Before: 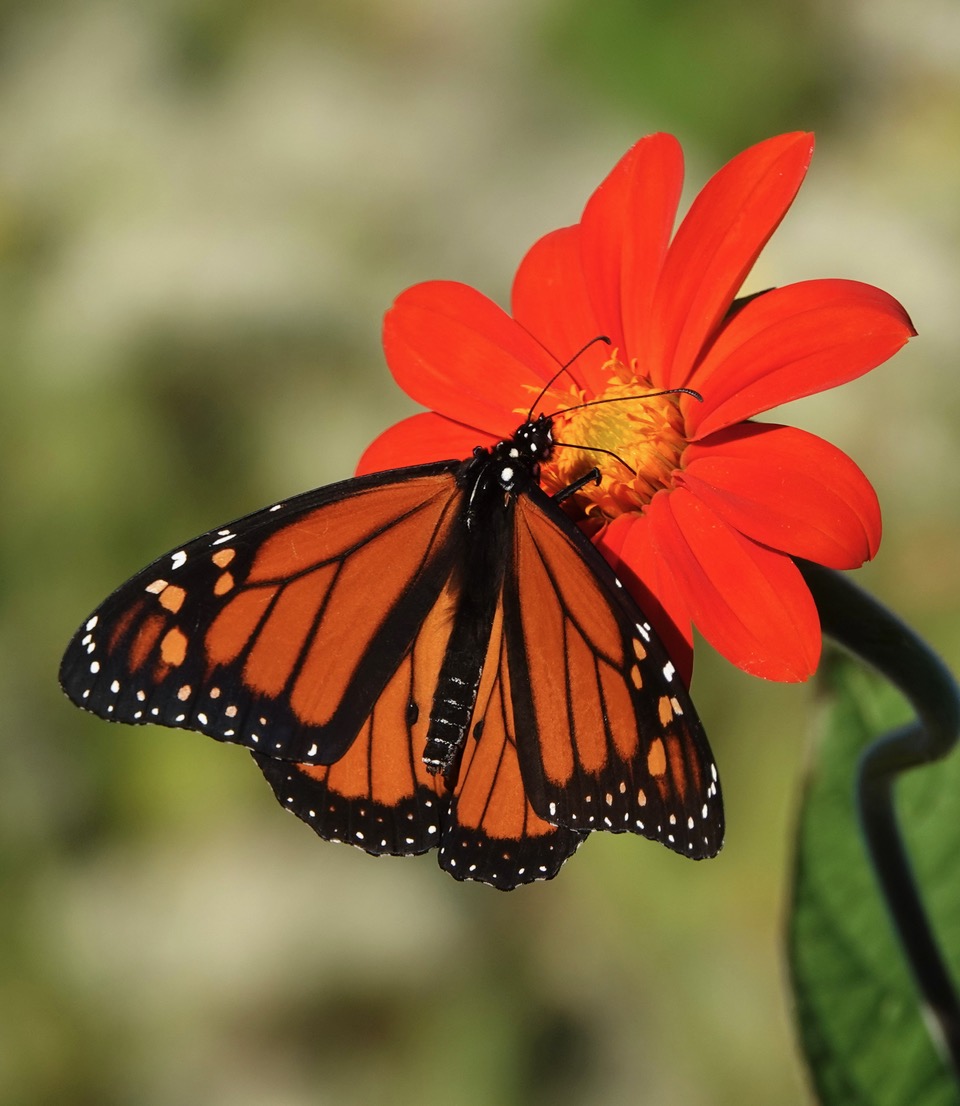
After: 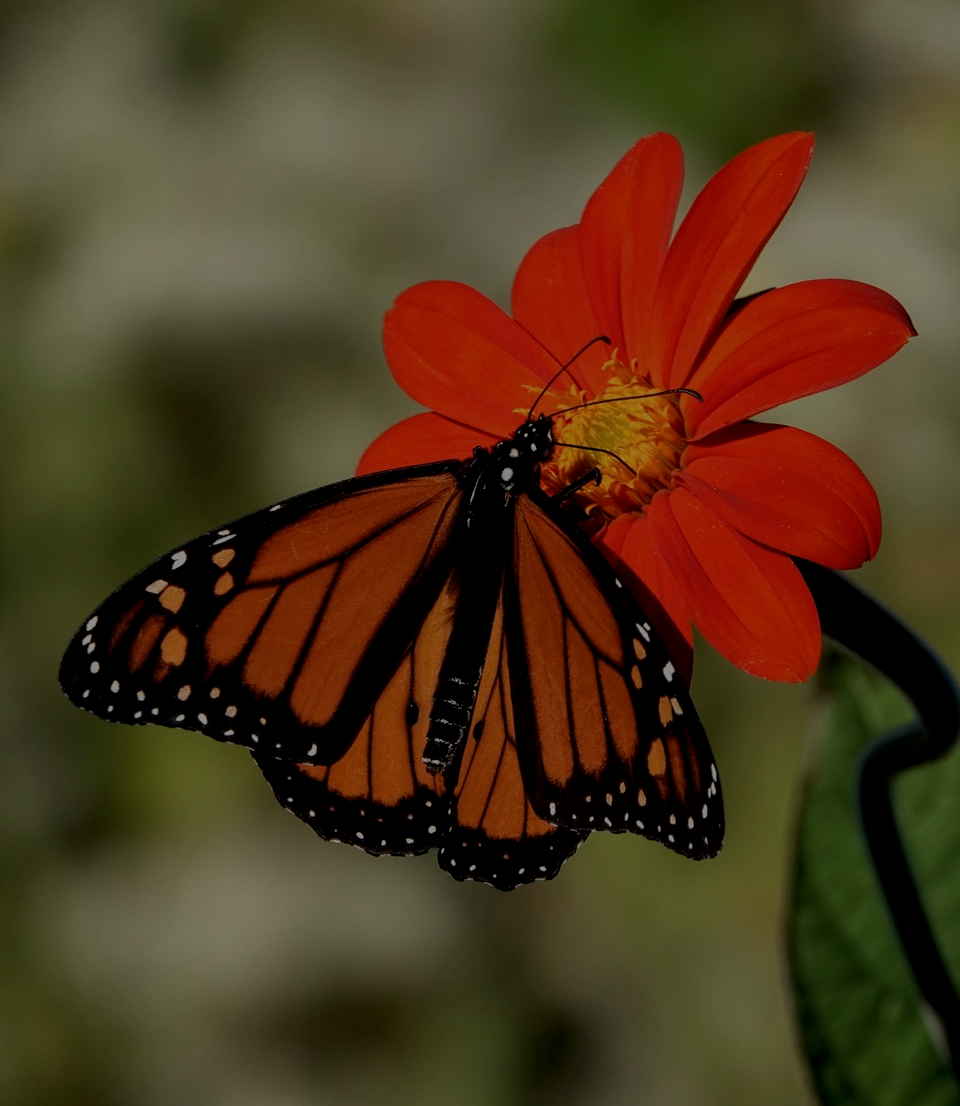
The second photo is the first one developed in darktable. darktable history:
exposure: exposure -2.44 EV, compensate exposure bias true, compensate highlight preservation false
local contrast: on, module defaults
